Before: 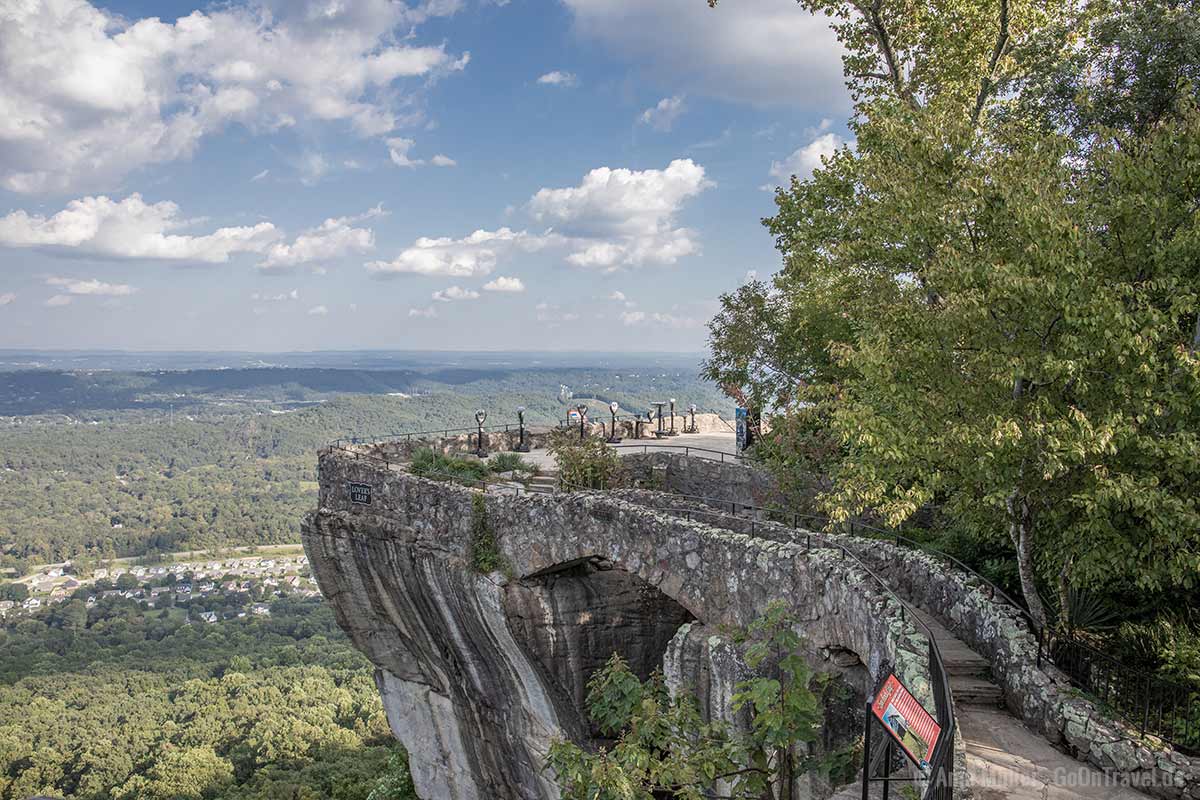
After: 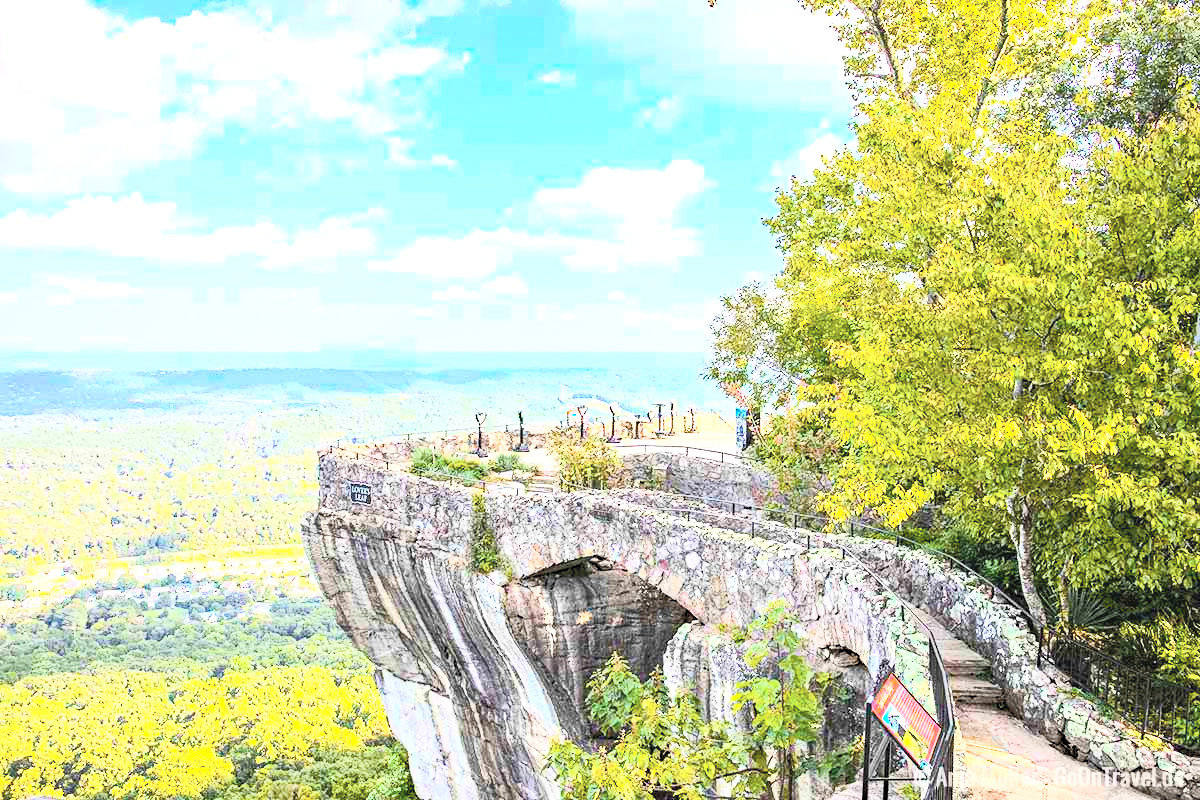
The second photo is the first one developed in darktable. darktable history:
tone equalizer: on, module defaults
haze removal: compatibility mode true, adaptive false
exposure: black level correction 0, exposure 1.517 EV, compensate highlight preservation false
color balance rgb: perceptual saturation grading › global saturation 65.946%, perceptual saturation grading › highlights 59.01%, perceptual saturation grading › mid-tones 49.279%, perceptual saturation grading › shadows 49.403%, global vibrance 9.36%
contrast brightness saturation: contrast 0.415, brightness 0.56, saturation -0.2
